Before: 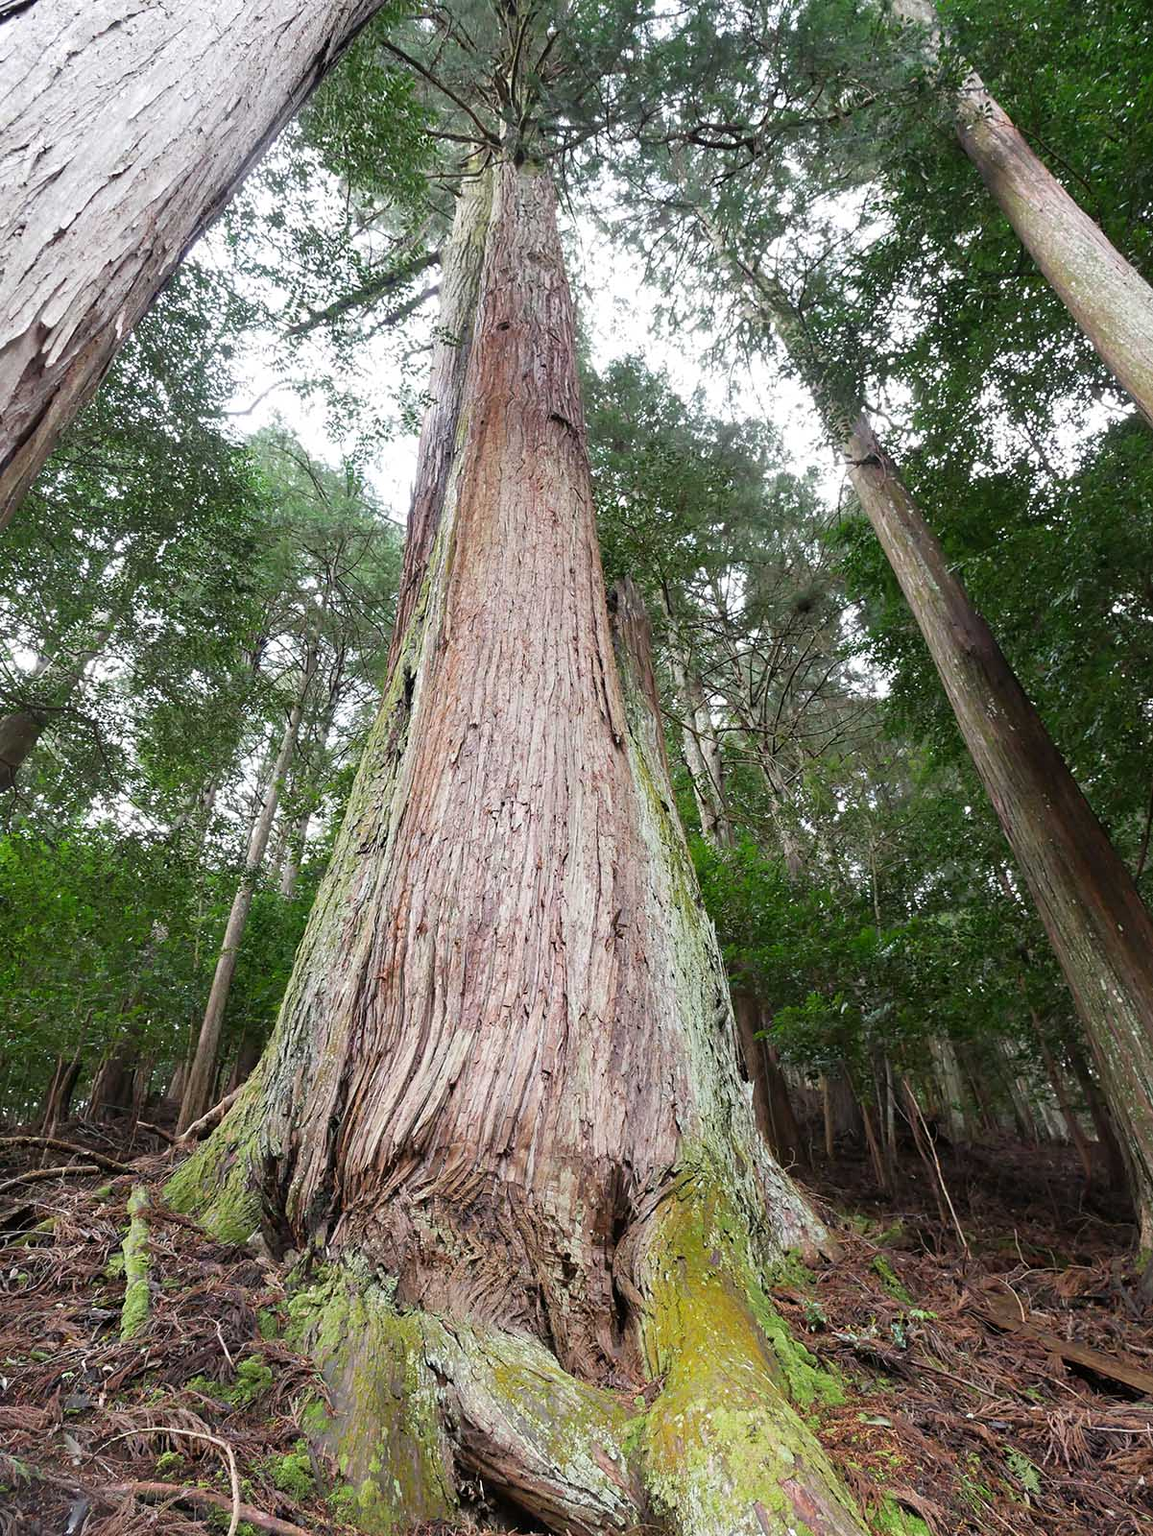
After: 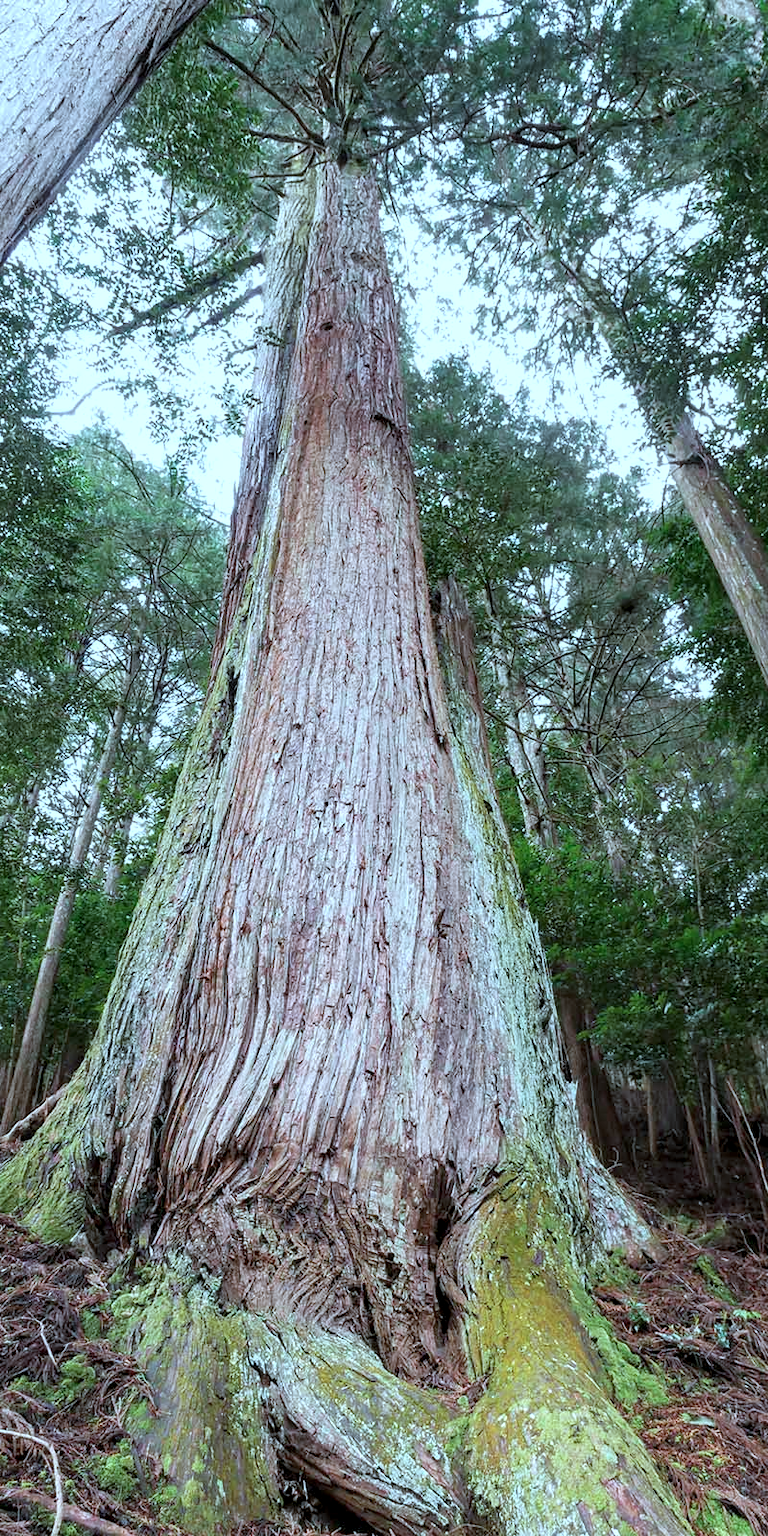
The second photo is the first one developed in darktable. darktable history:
color correction: highlights a* -9.79, highlights b* -21.35
crop and rotate: left 15.395%, right 17.899%
local contrast: detail 130%
